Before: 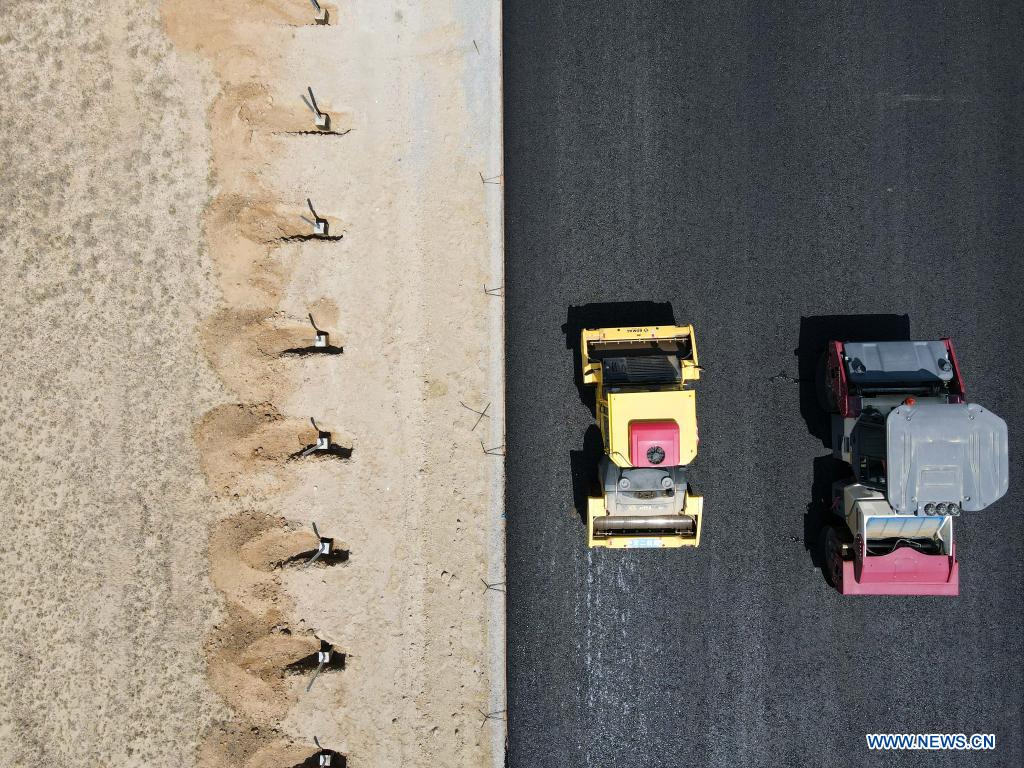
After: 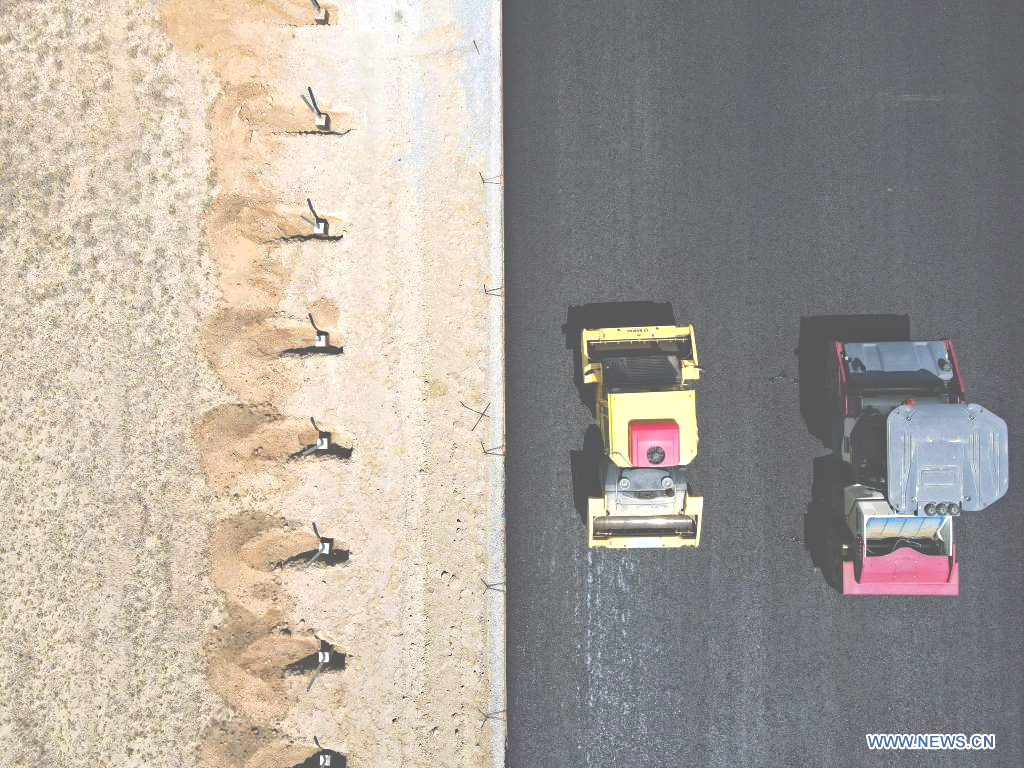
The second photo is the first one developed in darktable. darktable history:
haze removal: strength 0.304, distance 0.25, compatibility mode true, adaptive false
exposure: black level correction -0.072, exposure 0.503 EV, compensate highlight preservation false
